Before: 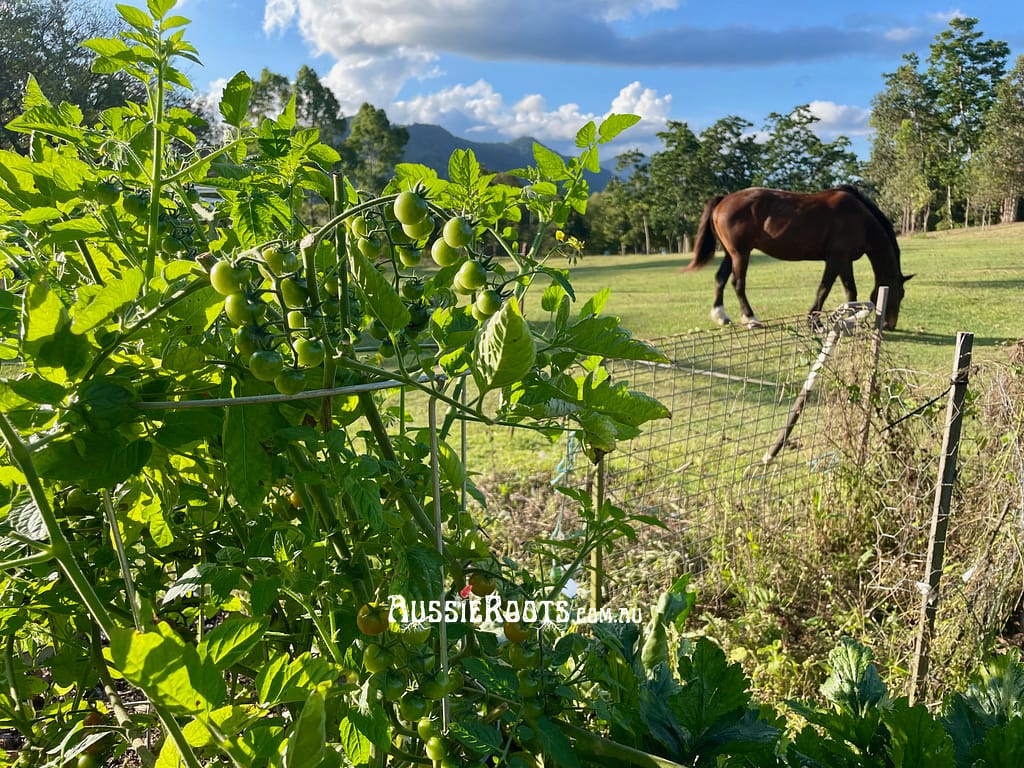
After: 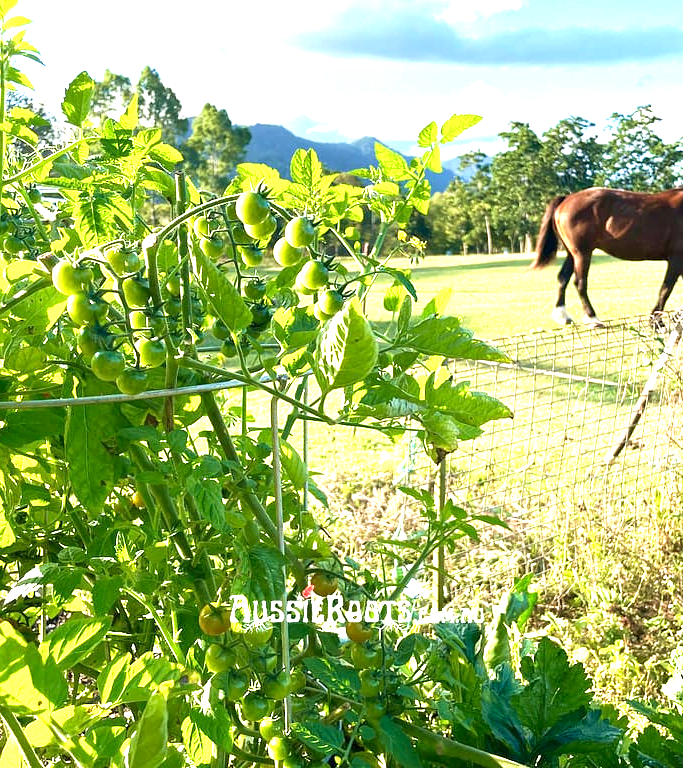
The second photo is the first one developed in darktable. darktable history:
exposure: black level correction 0.001, exposure 1.735 EV, compensate highlight preservation false
velvia: strength 29%
crop and rotate: left 15.446%, right 17.836%
